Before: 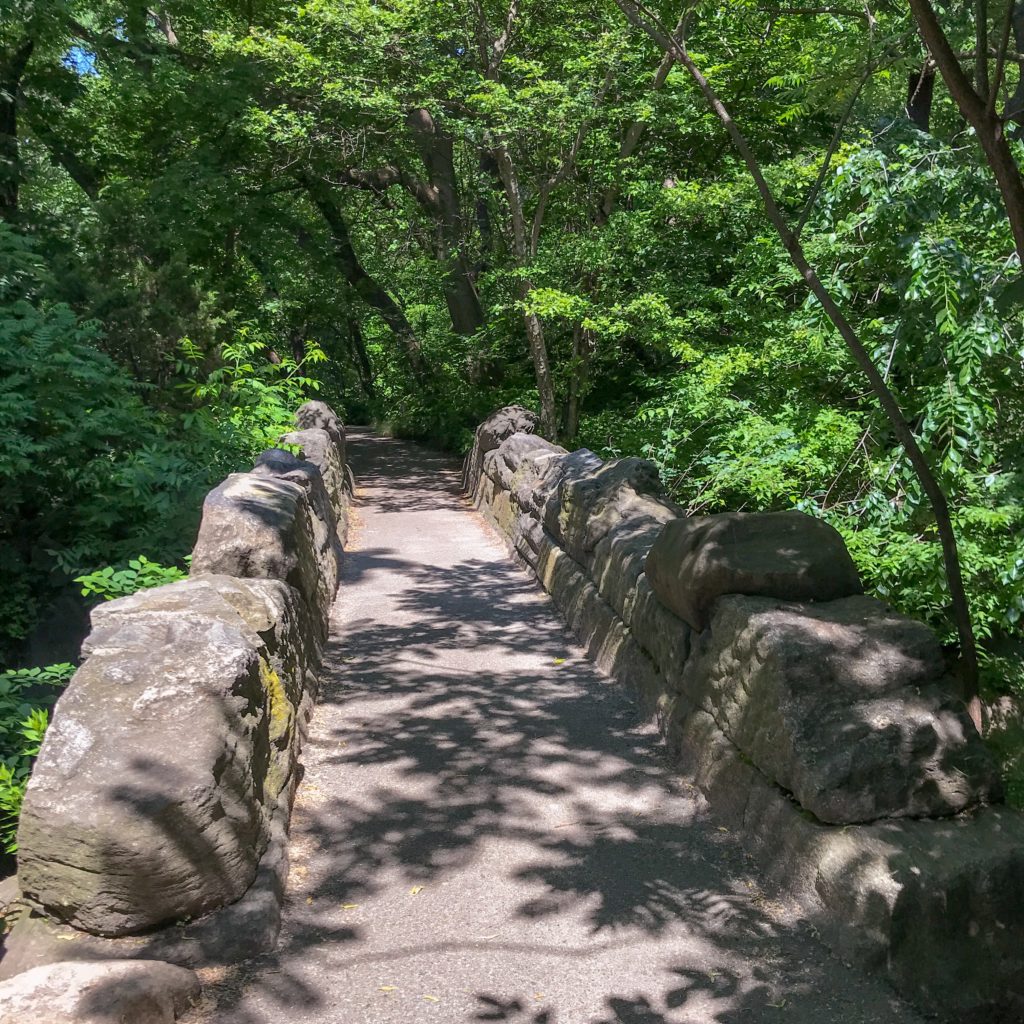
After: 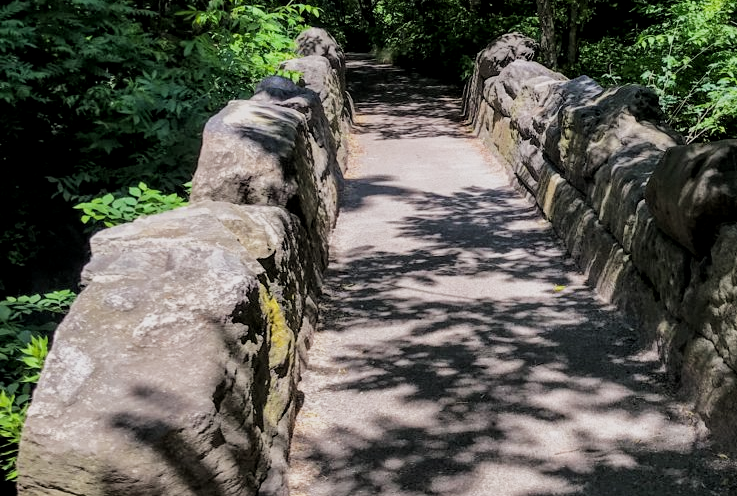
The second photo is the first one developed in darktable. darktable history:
crop: top 36.498%, right 27.964%, bottom 14.995%
filmic rgb: black relative exposure -5 EV, hardness 2.88, contrast 1.2, highlights saturation mix -30%
local contrast: highlights 100%, shadows 100%, detail 120%, midtone range 0.2
